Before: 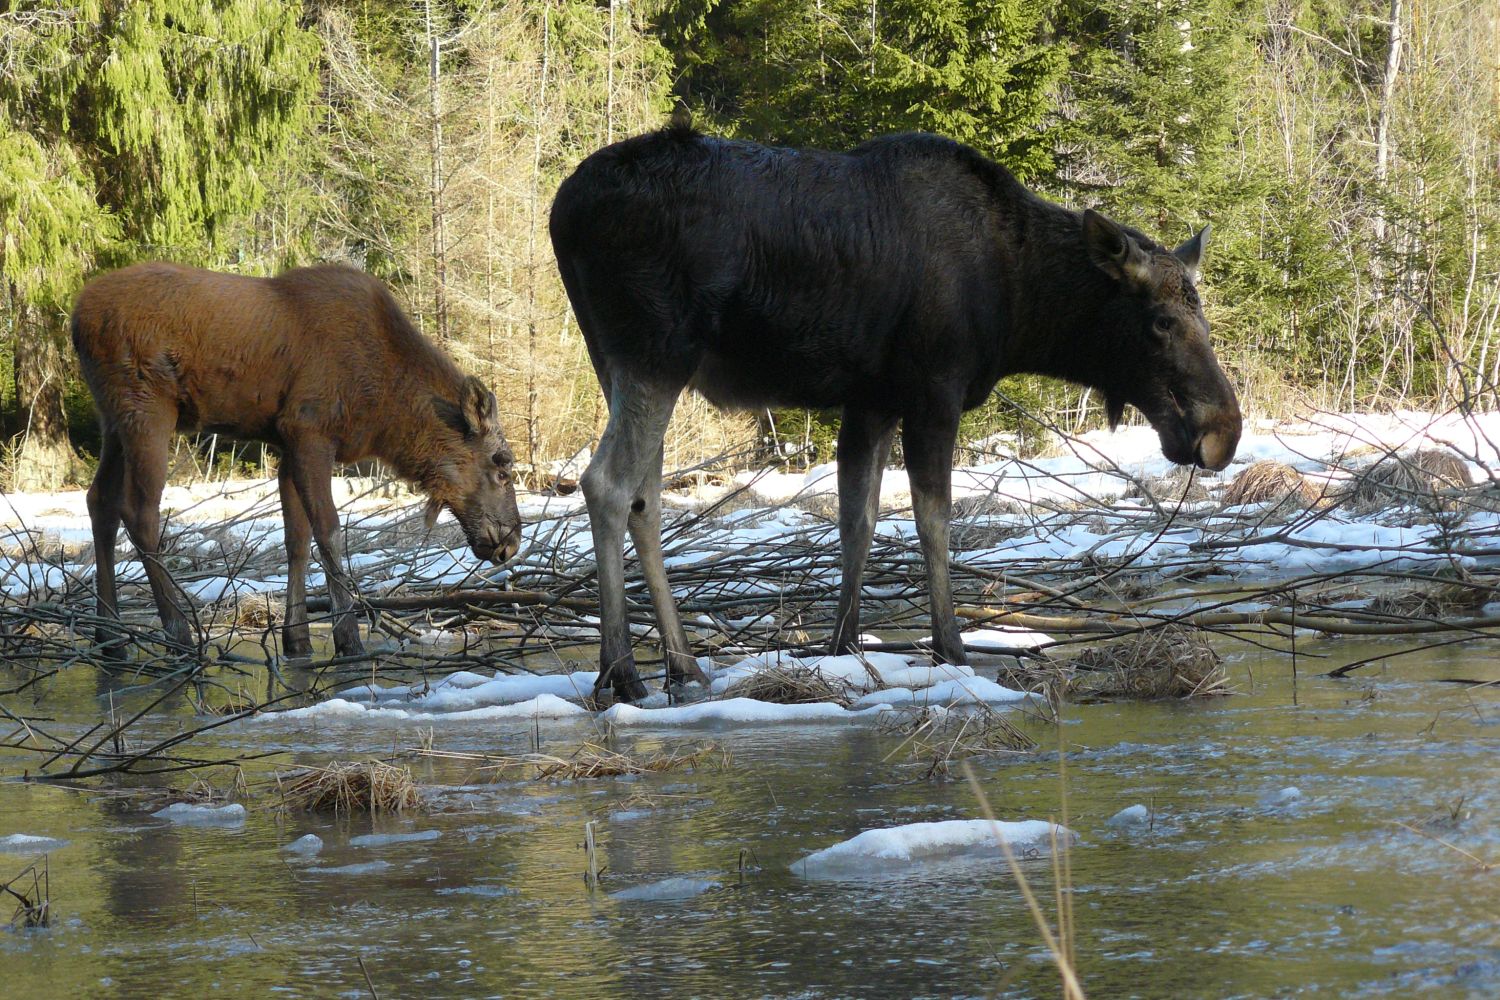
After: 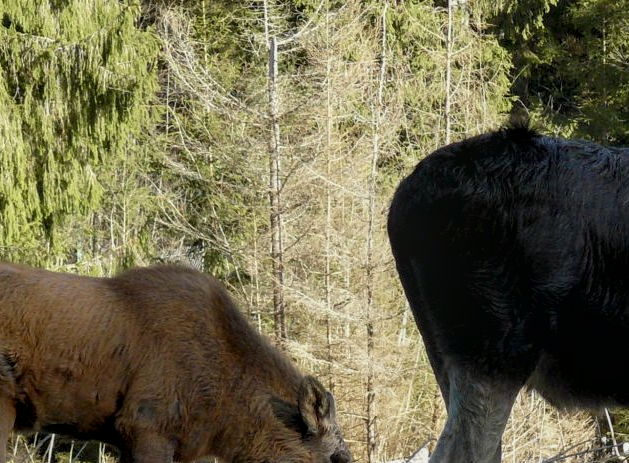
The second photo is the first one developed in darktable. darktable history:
exposure: black level correction 0.006, exposure -0.226 EV, compensate highlight preservation false
local contrast: on, module defaults
contrast brightness saturation: saturation -0.17
crop and rotate: left 10.817%, top 0.062%, right 47.194%, bottom 53.626%
